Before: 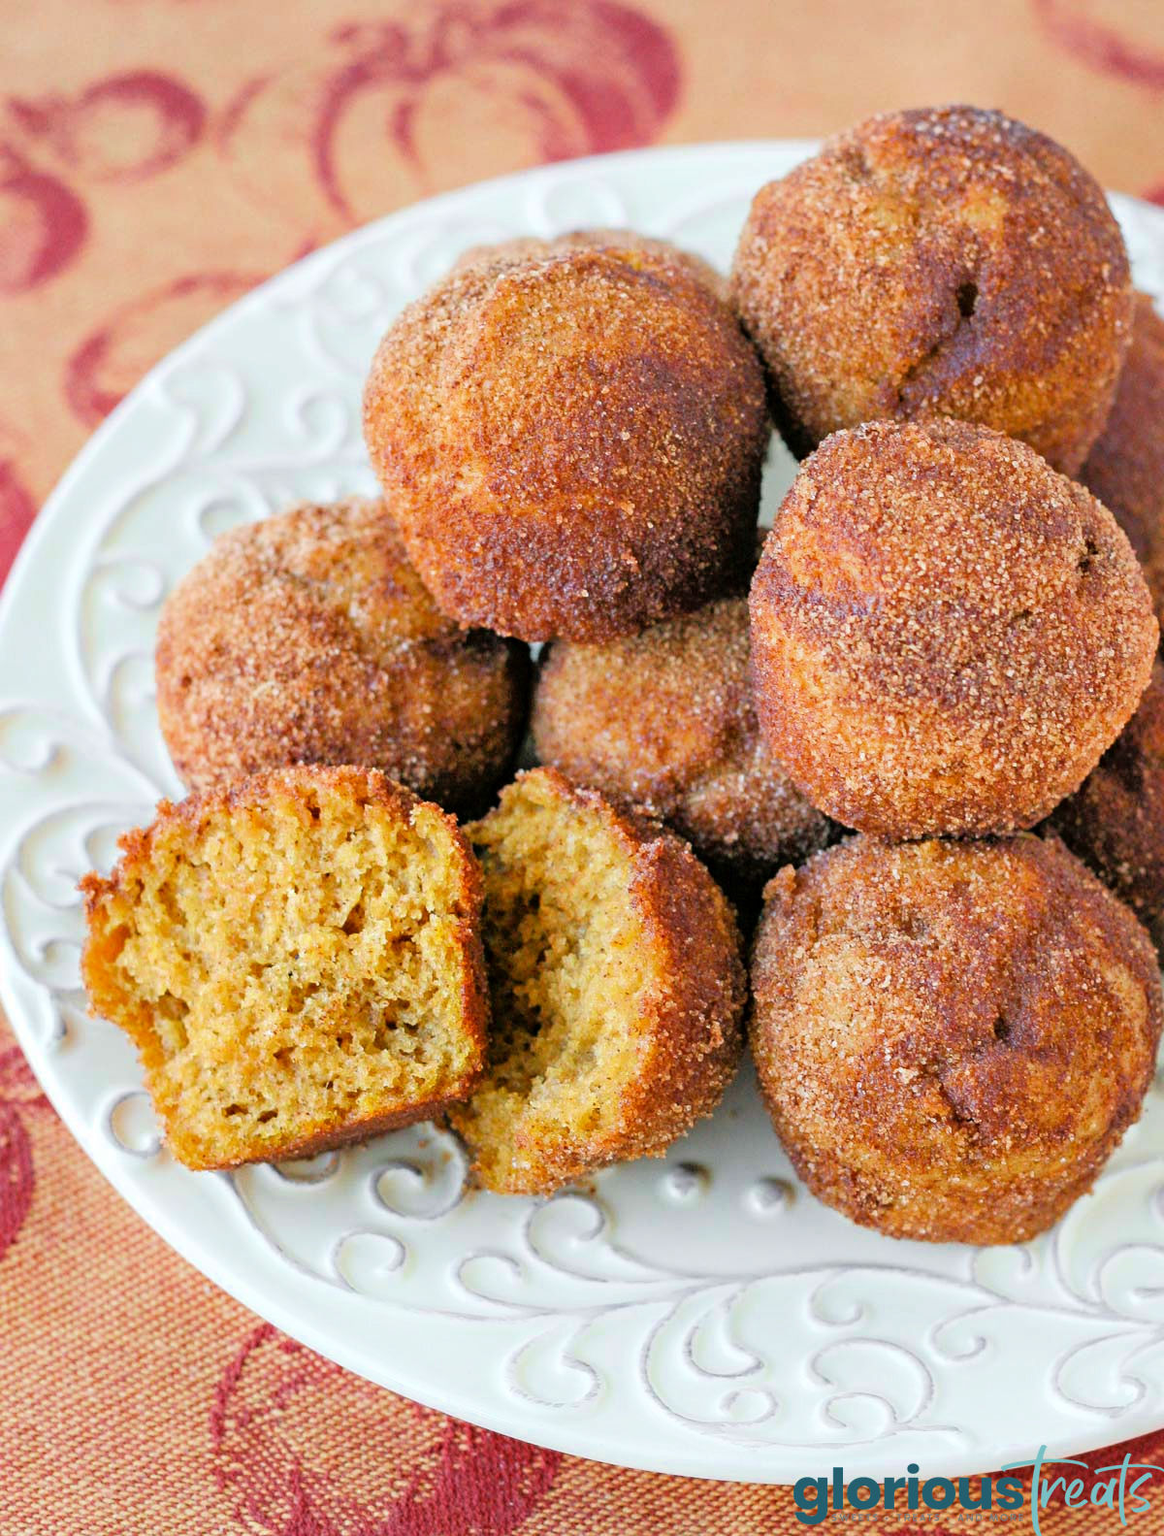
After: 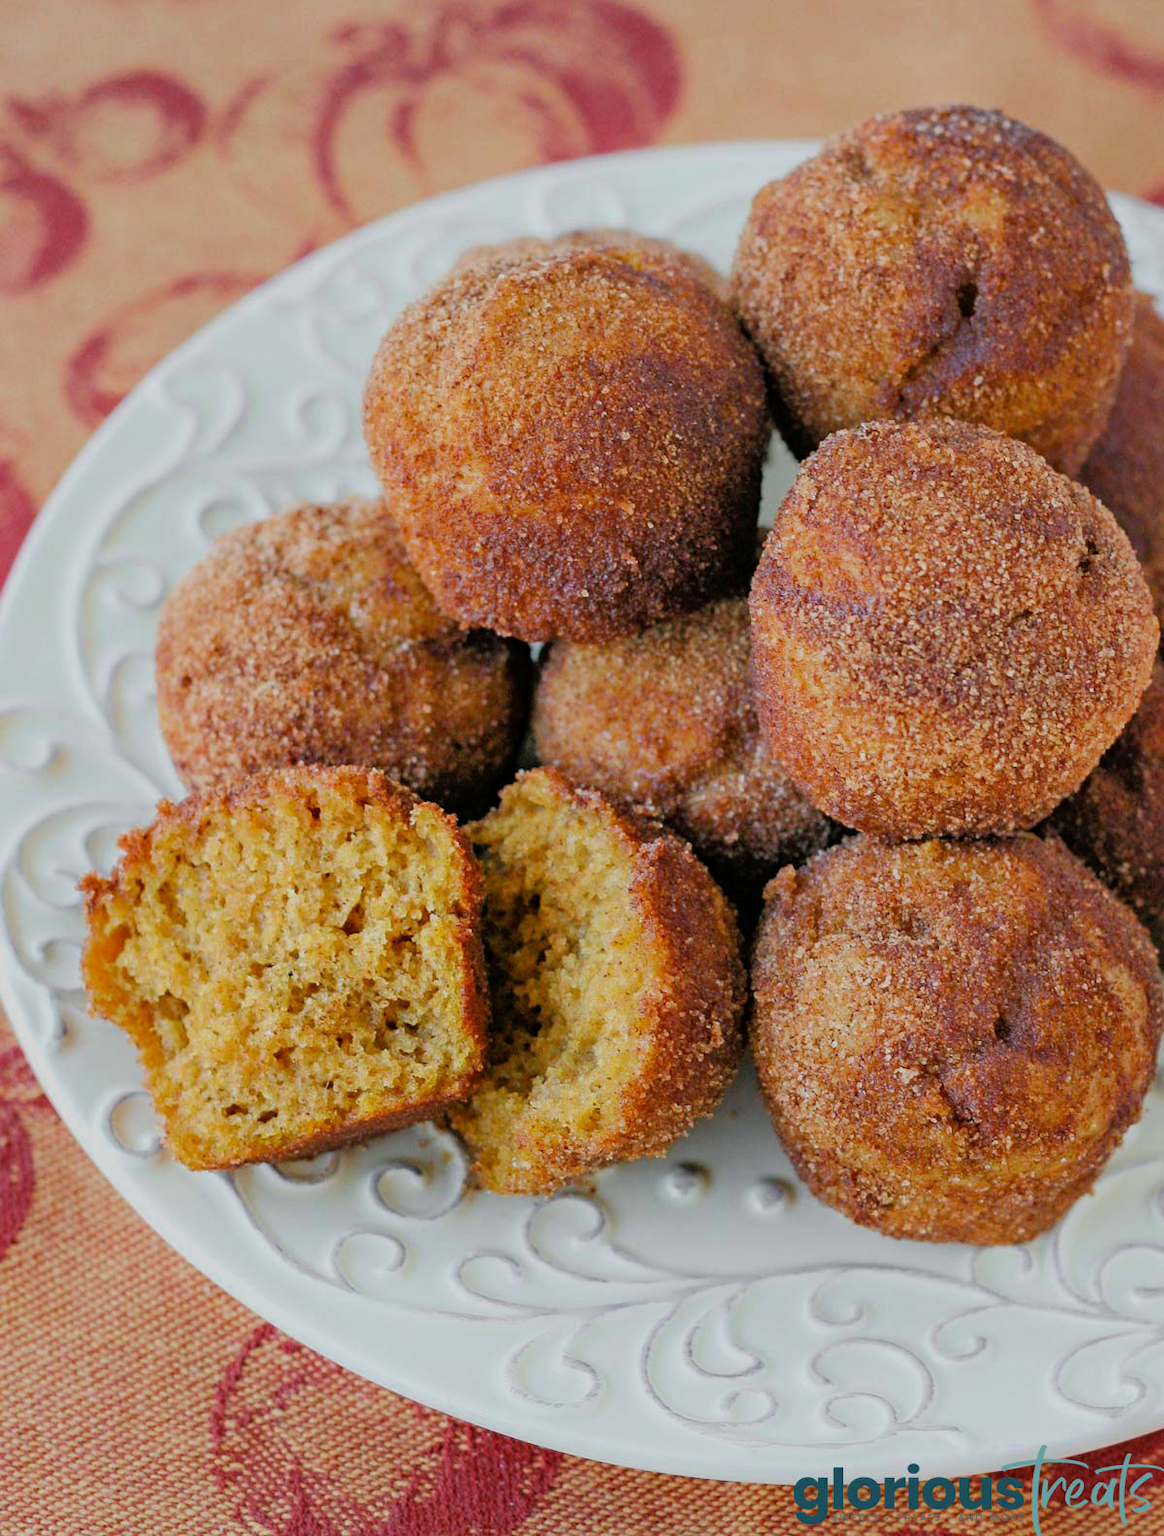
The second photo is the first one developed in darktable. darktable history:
exposure: exposure -0.24 EV, compensate exposure bias true, compensate highlight preservation false
